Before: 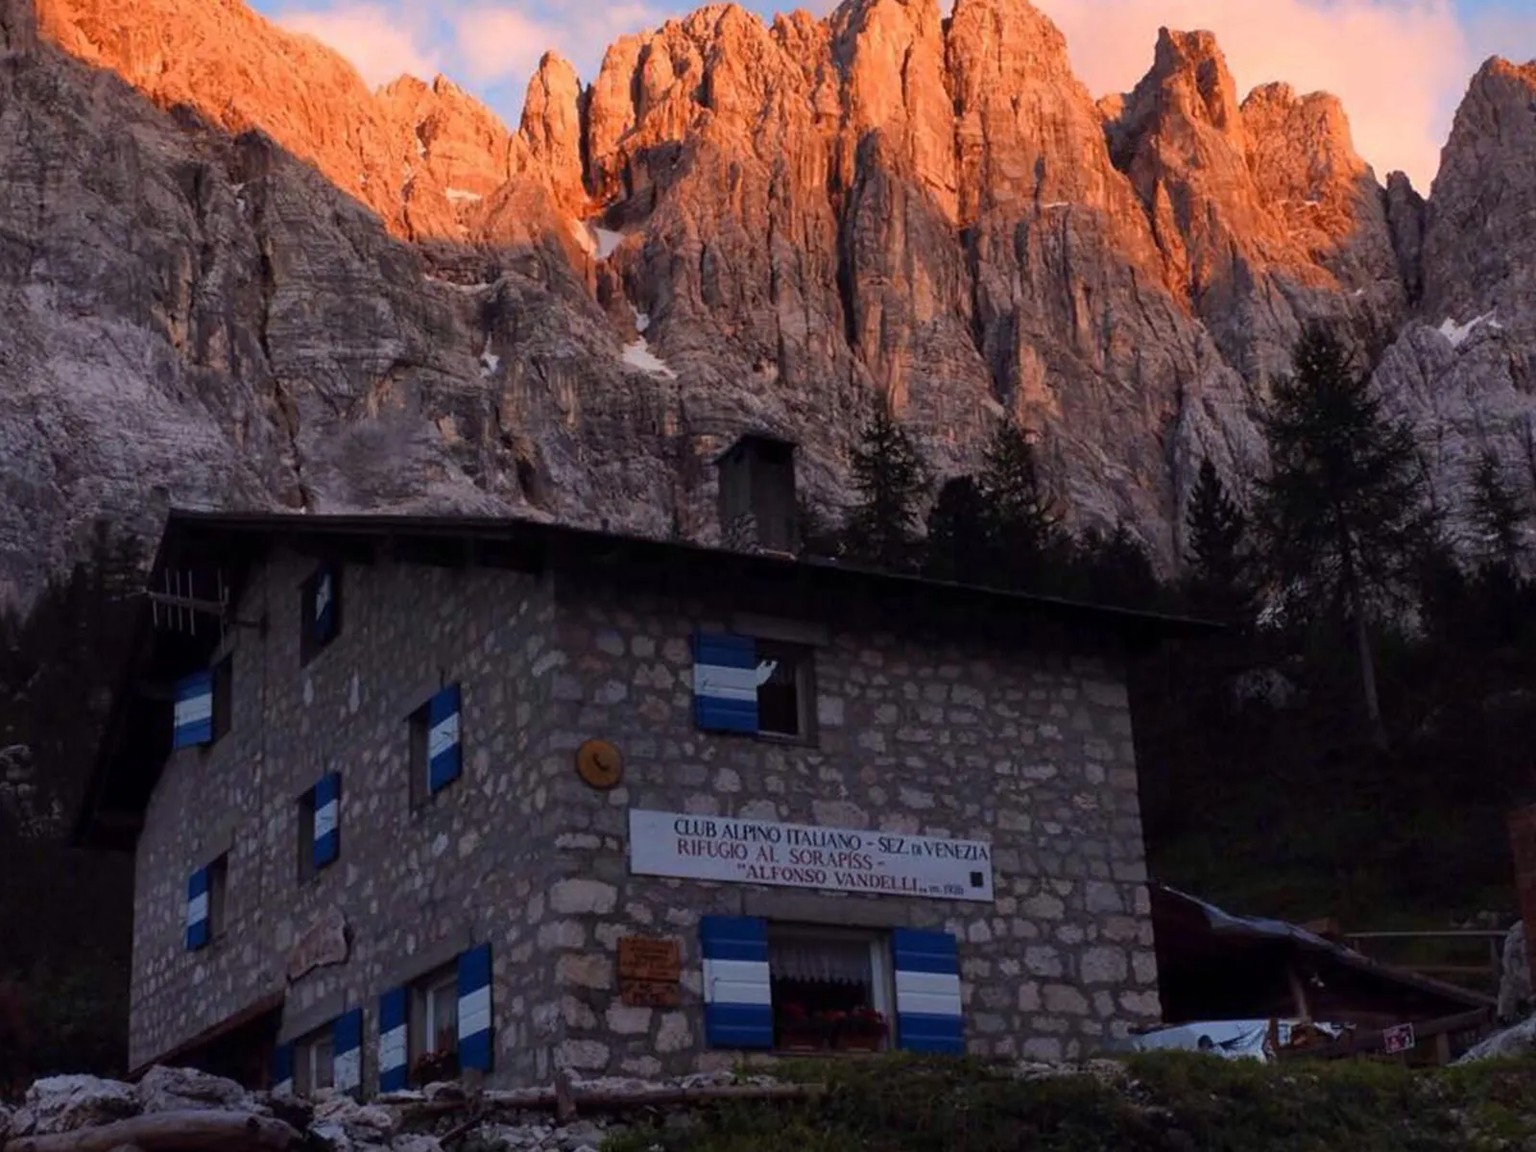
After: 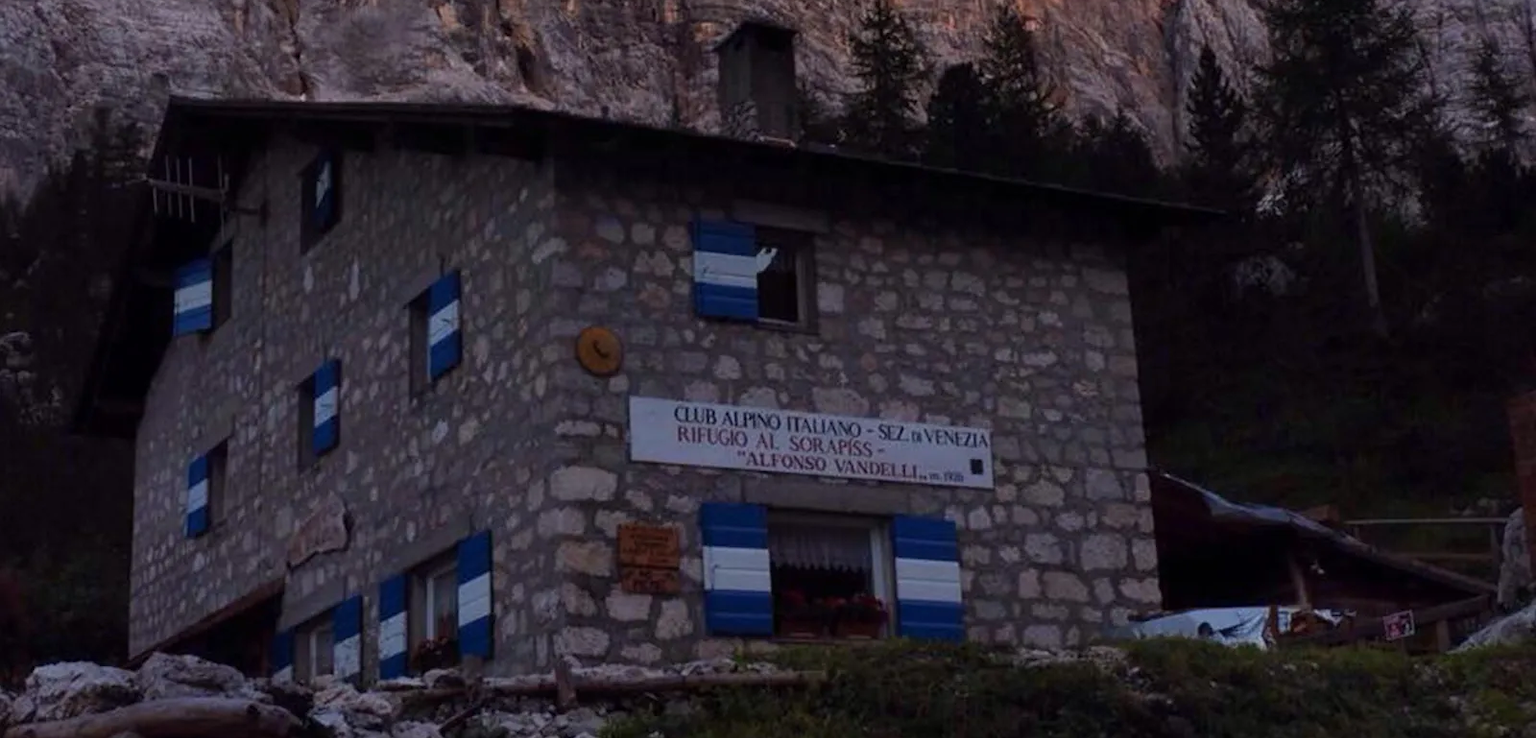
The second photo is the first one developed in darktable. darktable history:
crop and rotate: top 35.91%
